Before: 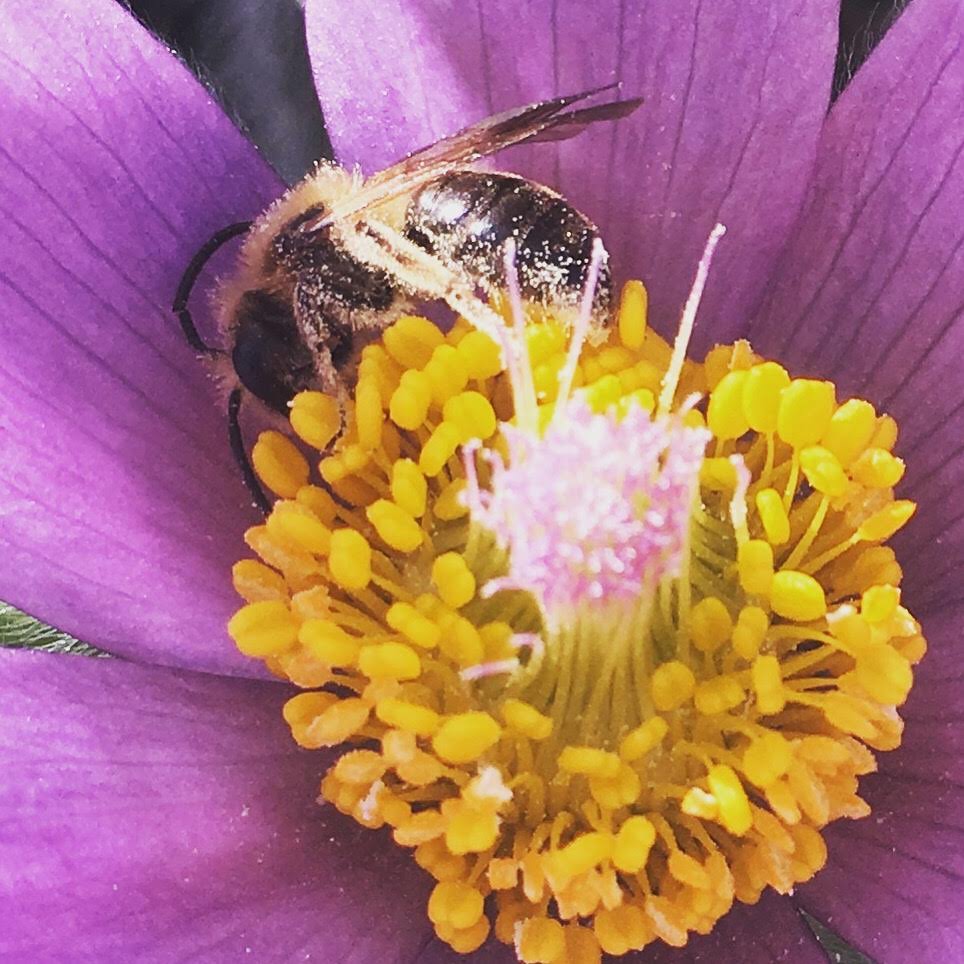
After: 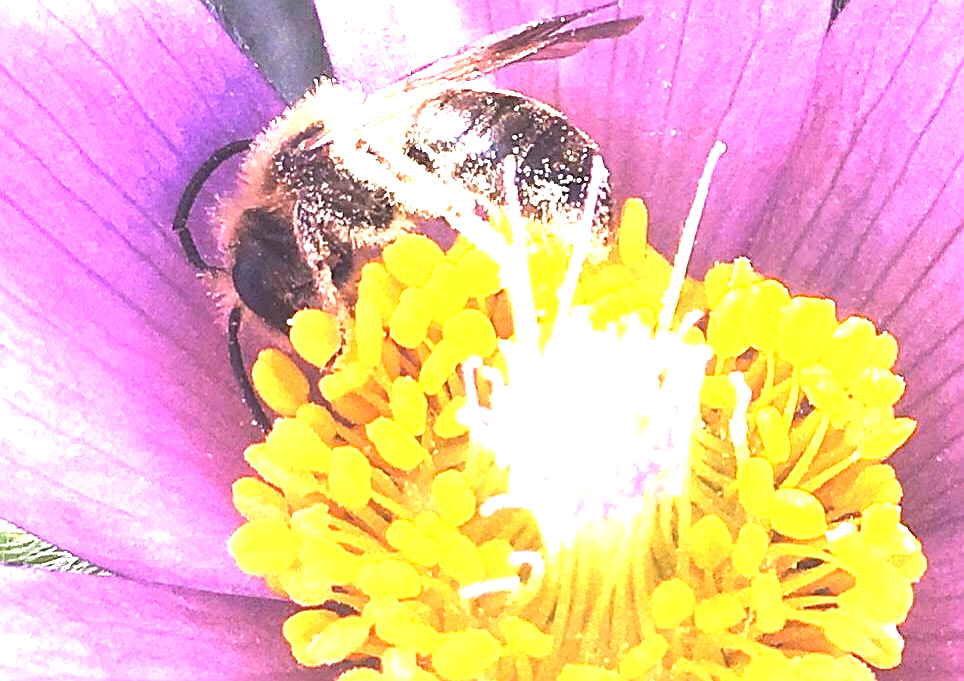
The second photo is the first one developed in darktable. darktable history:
sharpen: on, module defaults
exposure: black level correction 0, exposure 1.901 EV, compensate highlight preservation false
crop and rotate: top 8.581%, bottom 20.718%
